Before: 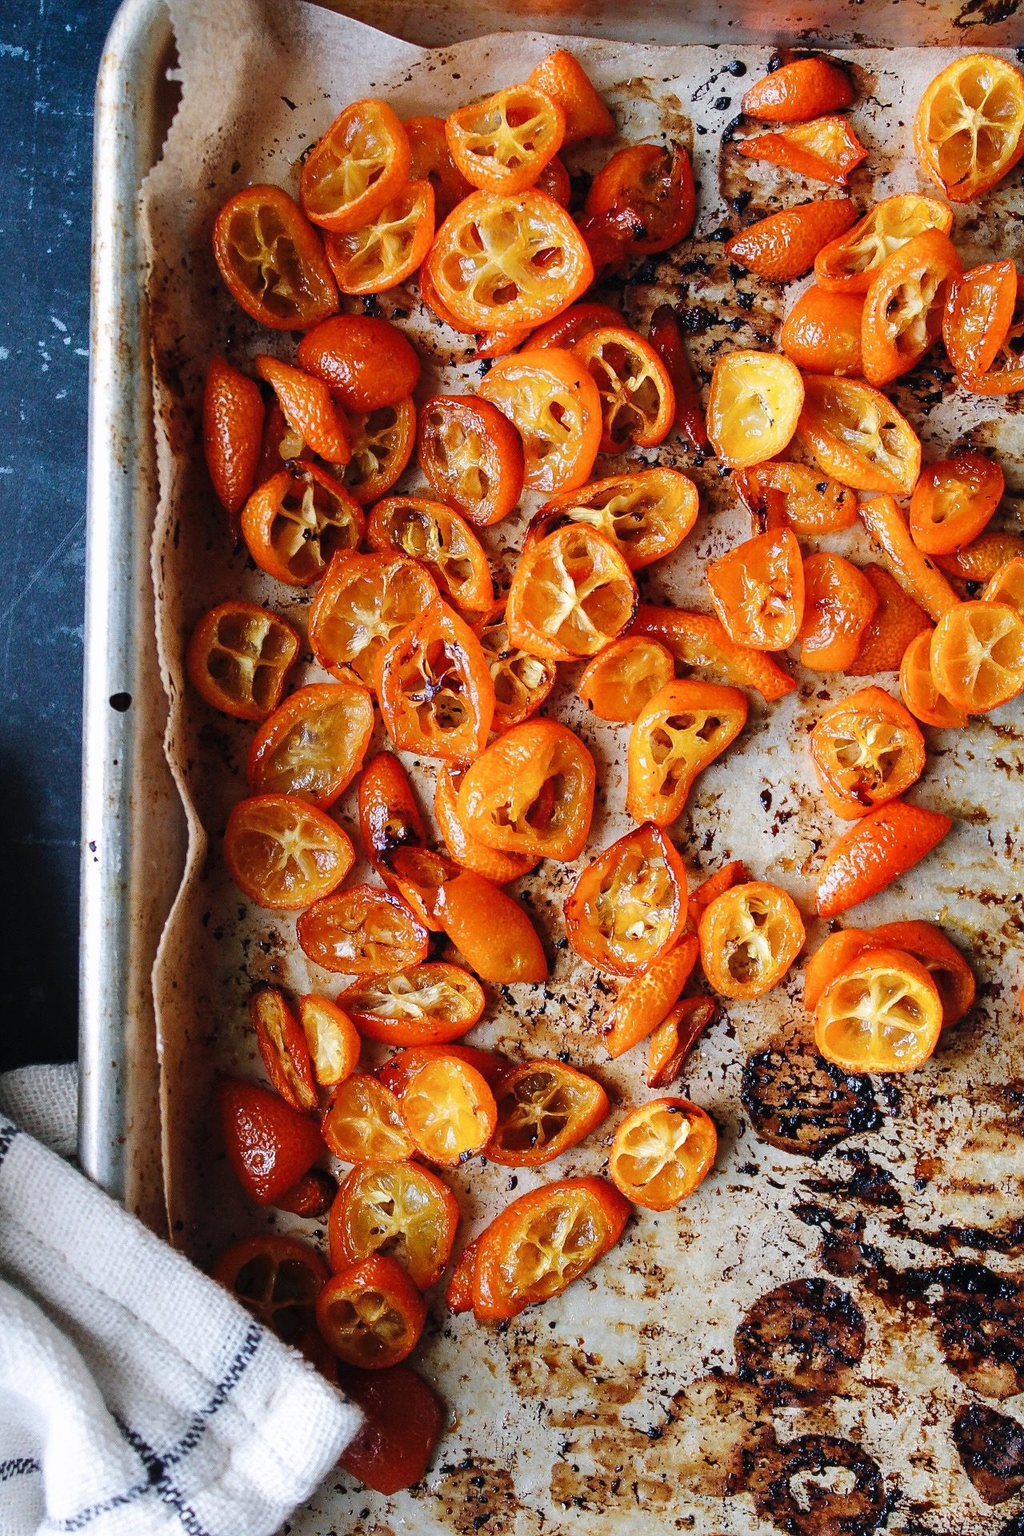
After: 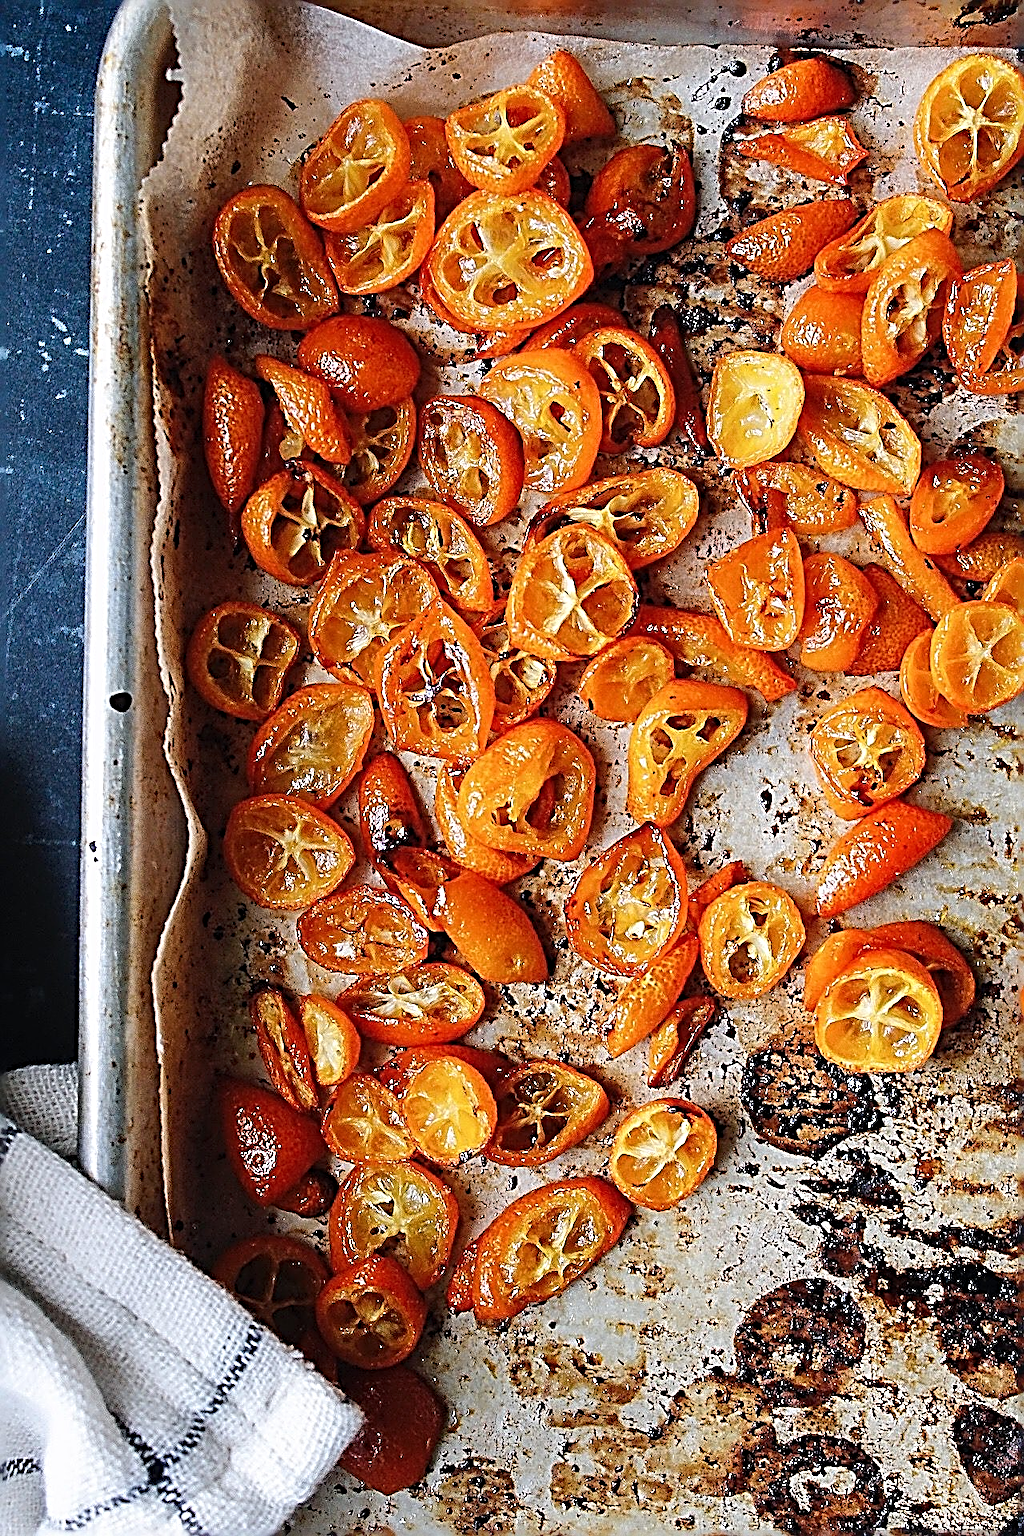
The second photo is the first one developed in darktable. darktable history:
sharpen: radius 3.165, amount 1.725
